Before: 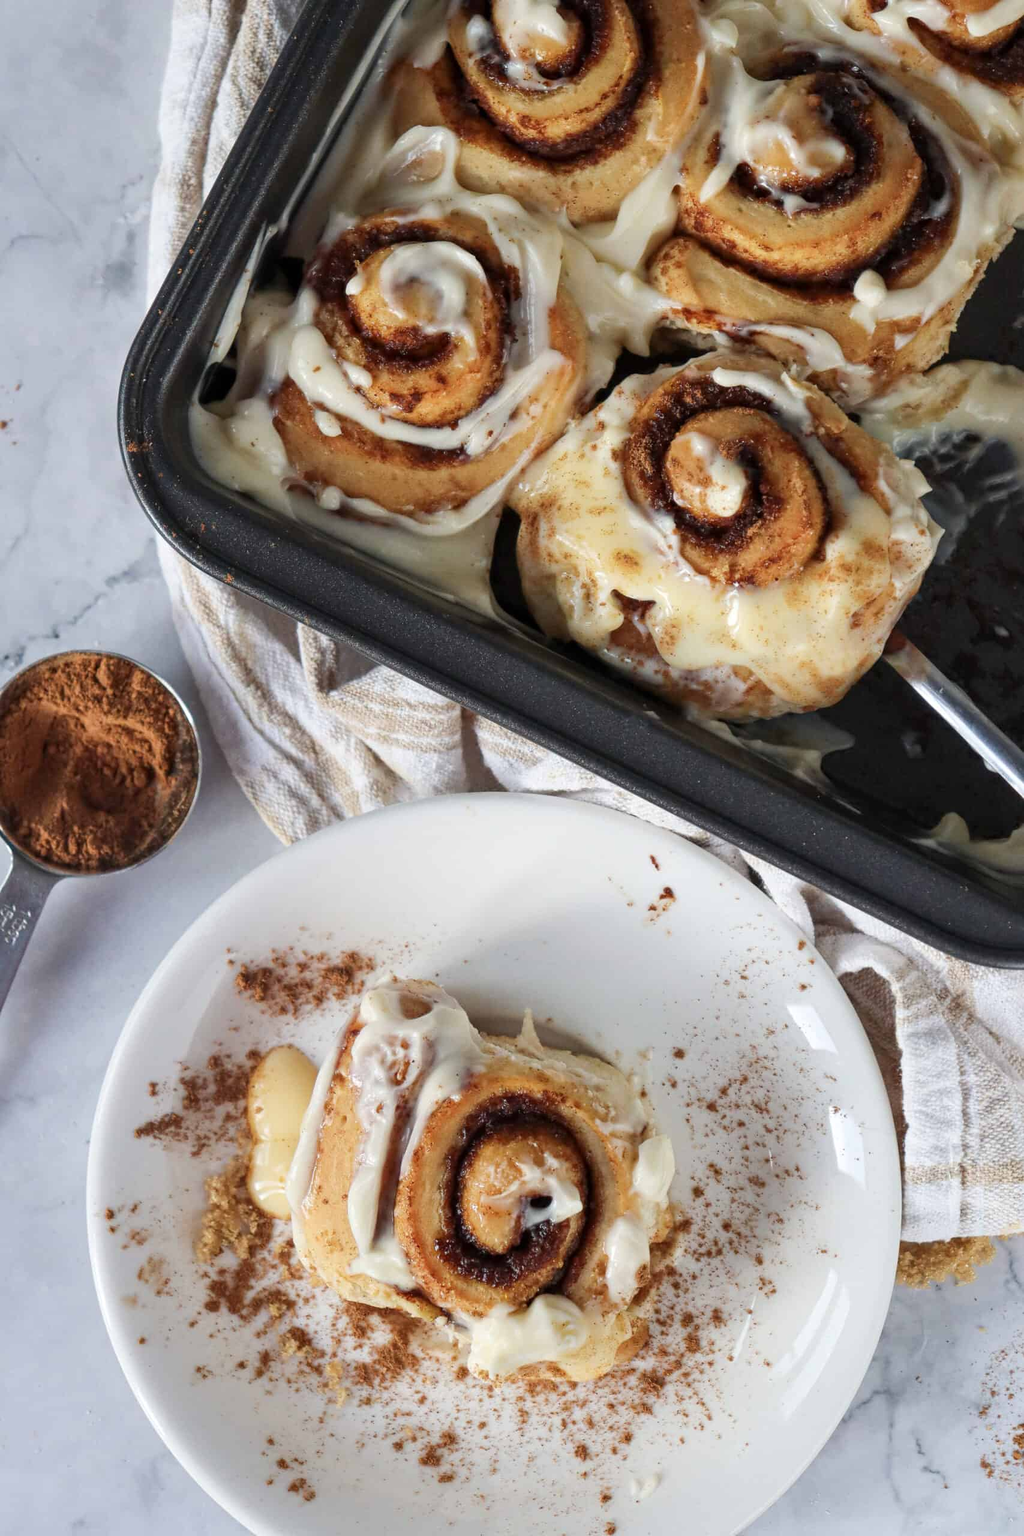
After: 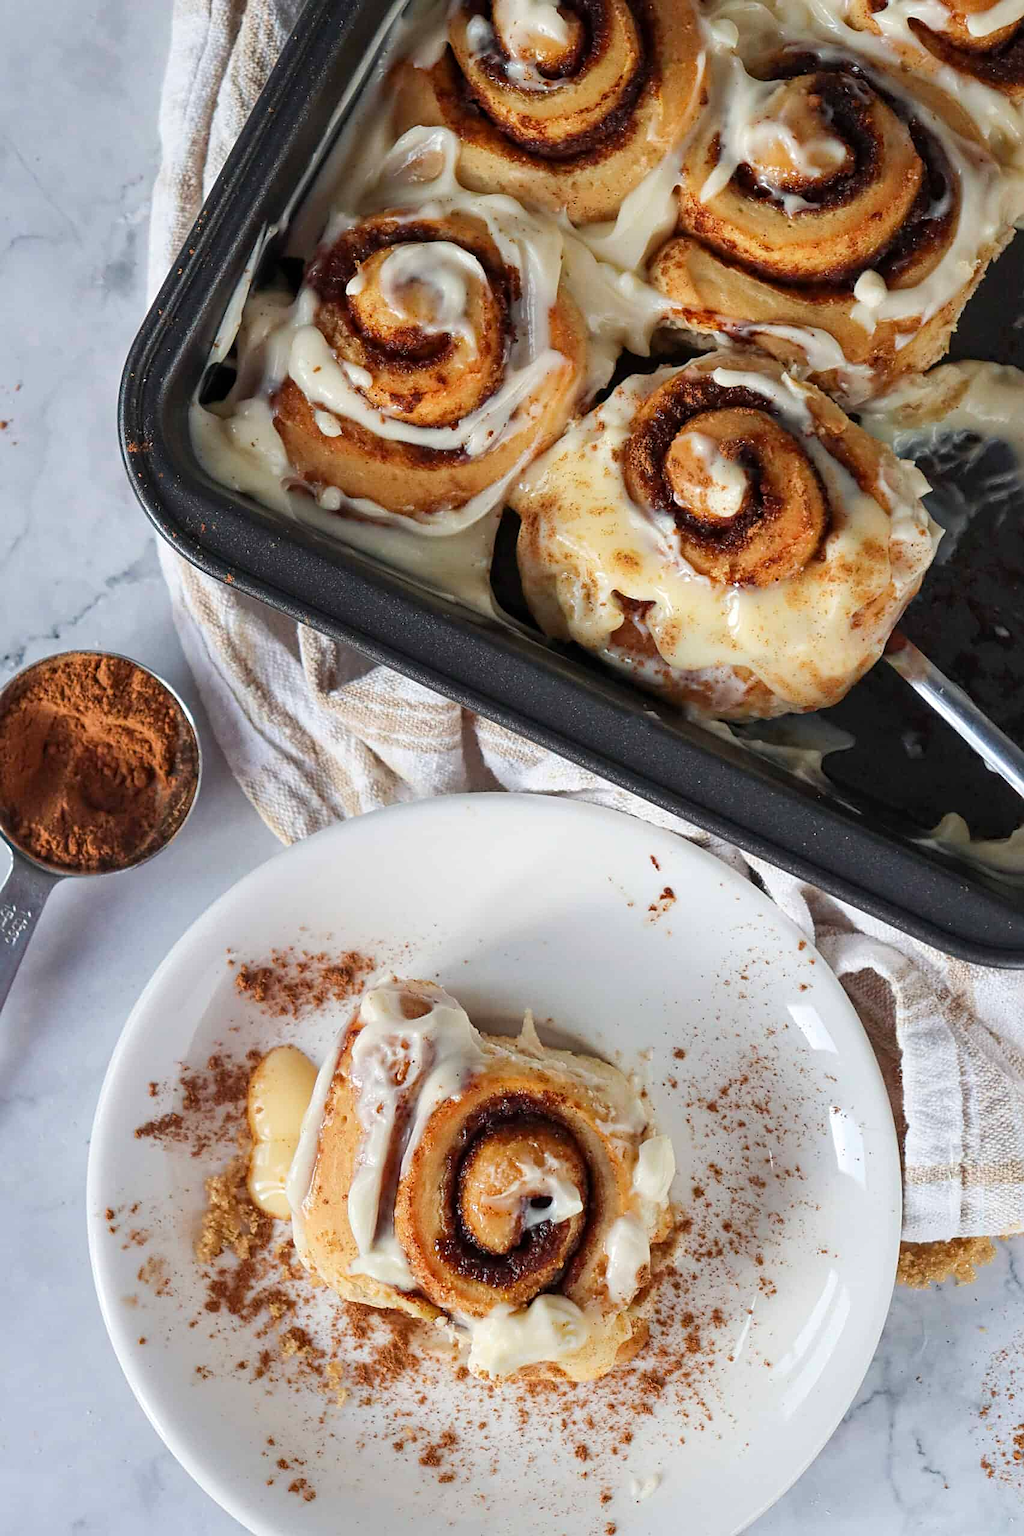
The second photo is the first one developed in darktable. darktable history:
sharpen: on, module defaults
color balance: on, module defaults
